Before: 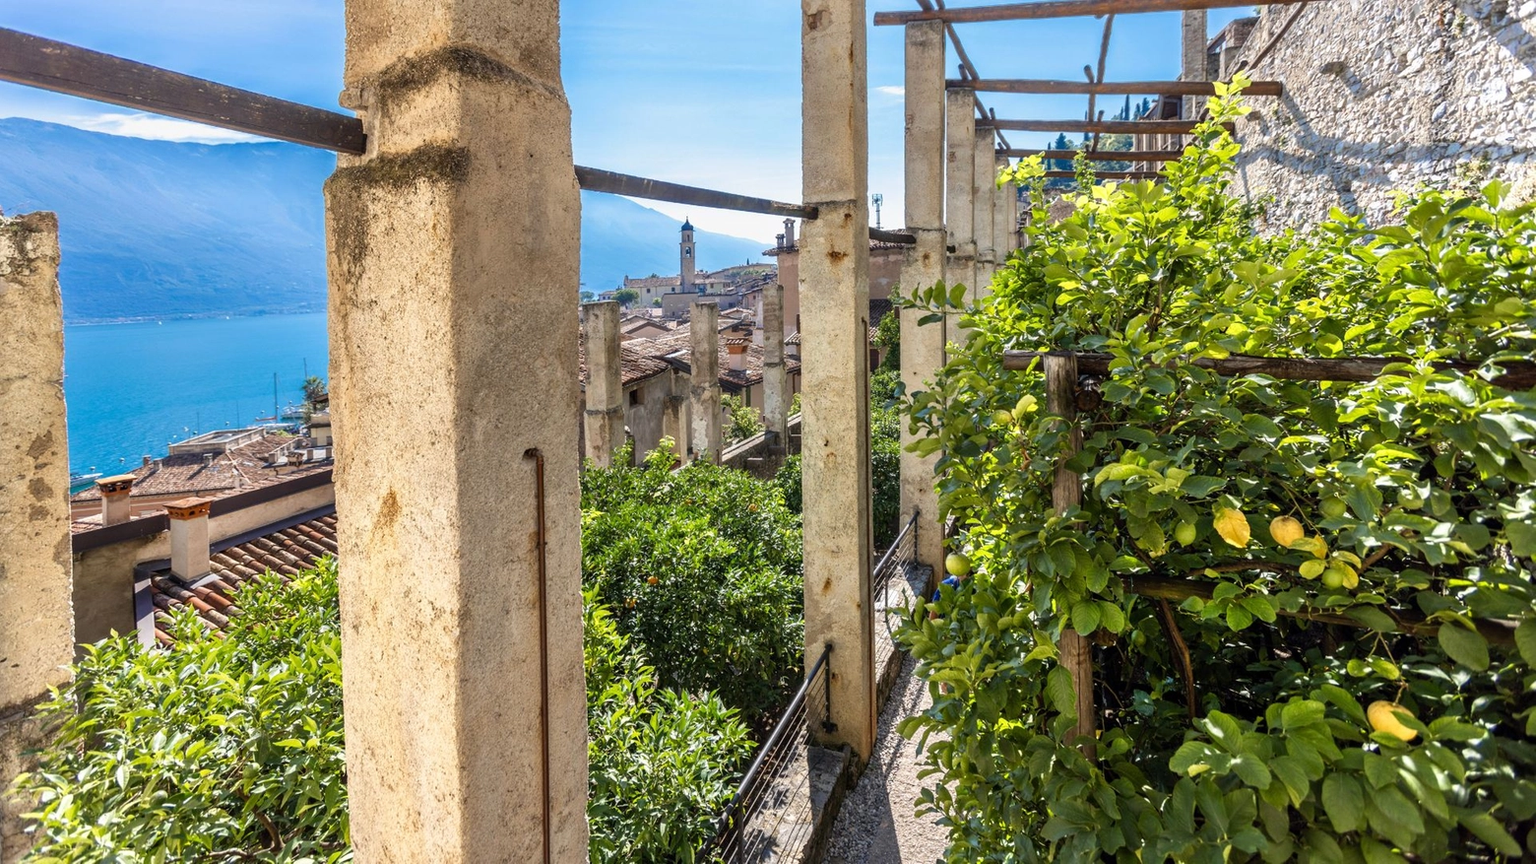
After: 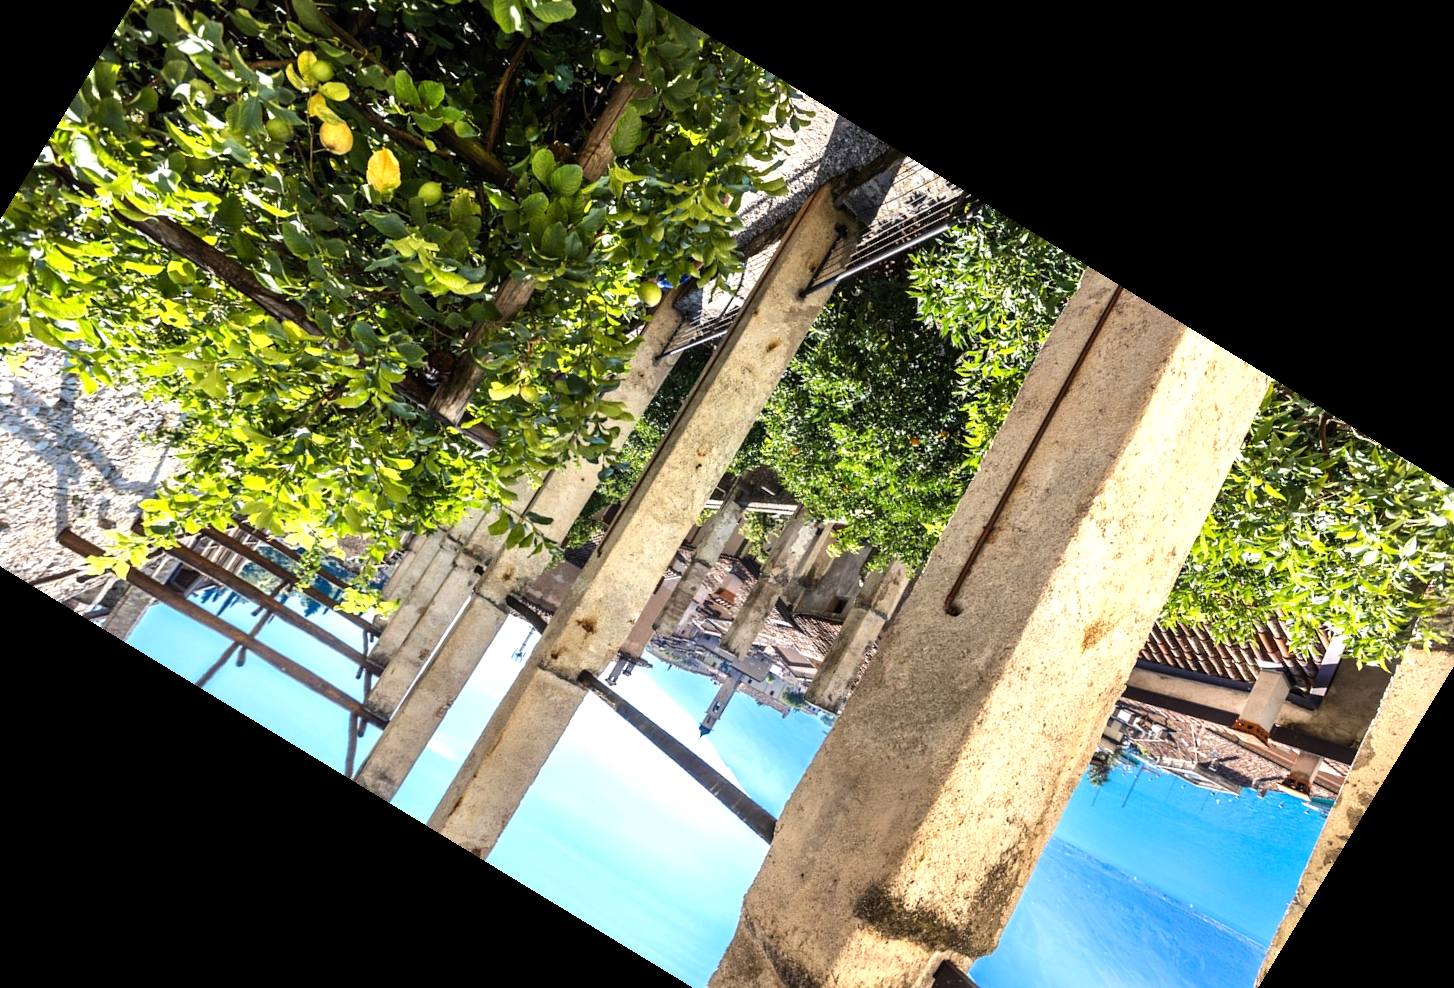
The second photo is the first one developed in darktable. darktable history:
tone equalizer: -8 EV -0.75 EV, -7 EV -0.7 EV, -6 EV -0.6 EV, -5 EV -0.4 EV, -3 EV 0.4 EV, -2 EV 0.6 EV, -1 EV 0.7 EV, +0 EV 0.75 EV, edges refinement/feathering 500, mask exposure compensation -1.57 EV, preserve details no
exposure: compensate exposure bias true, compensate highlight preservation false
crop and rotate: angle 148.68°, left 9.111%, top 15.603%, right 4.588%, bottom 17.041%
rotate and perspective: rotation 0.062°, lens shift (vertical) 0.115, lens shift (horizontal) -0.133, crop left 0.047, crop right 0.94, crop top 0.061, crop bottom 0.94
